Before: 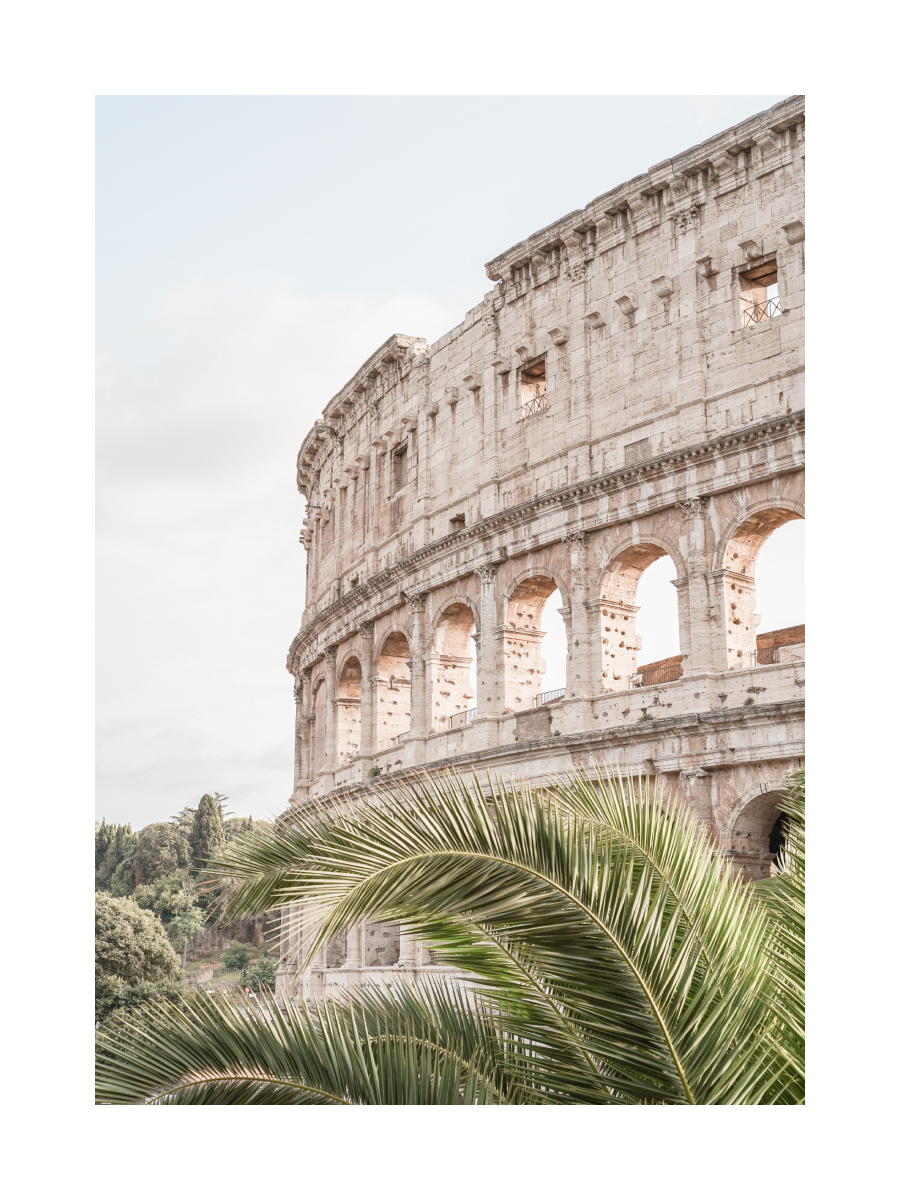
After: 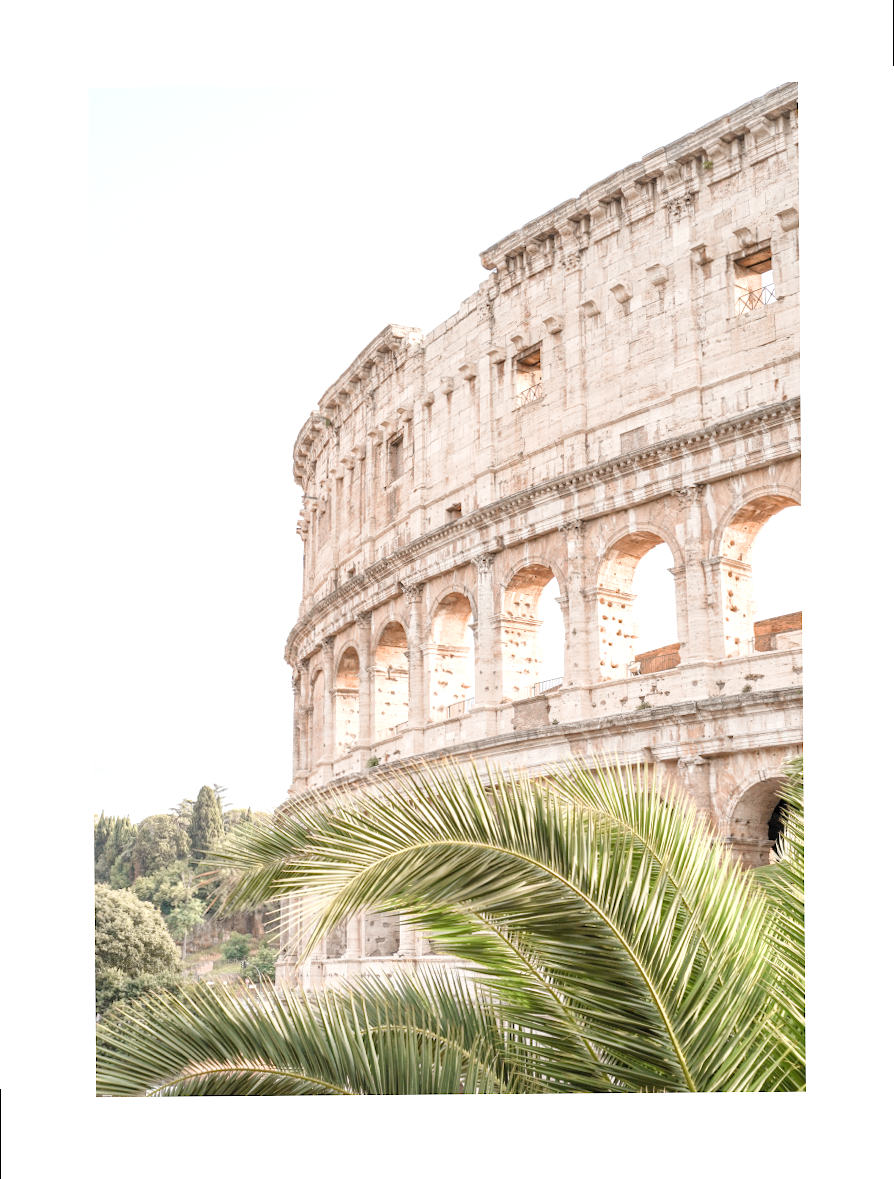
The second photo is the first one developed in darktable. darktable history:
rotate and perspective: rotation -0.45°, automatic cropping original format, crop left 0.008, crop right 0.992, crop top 0.012, crop bottom 0.988
levels: black 3.83%, white 90.64%, levels [0.044, 0.416, 0.908]
